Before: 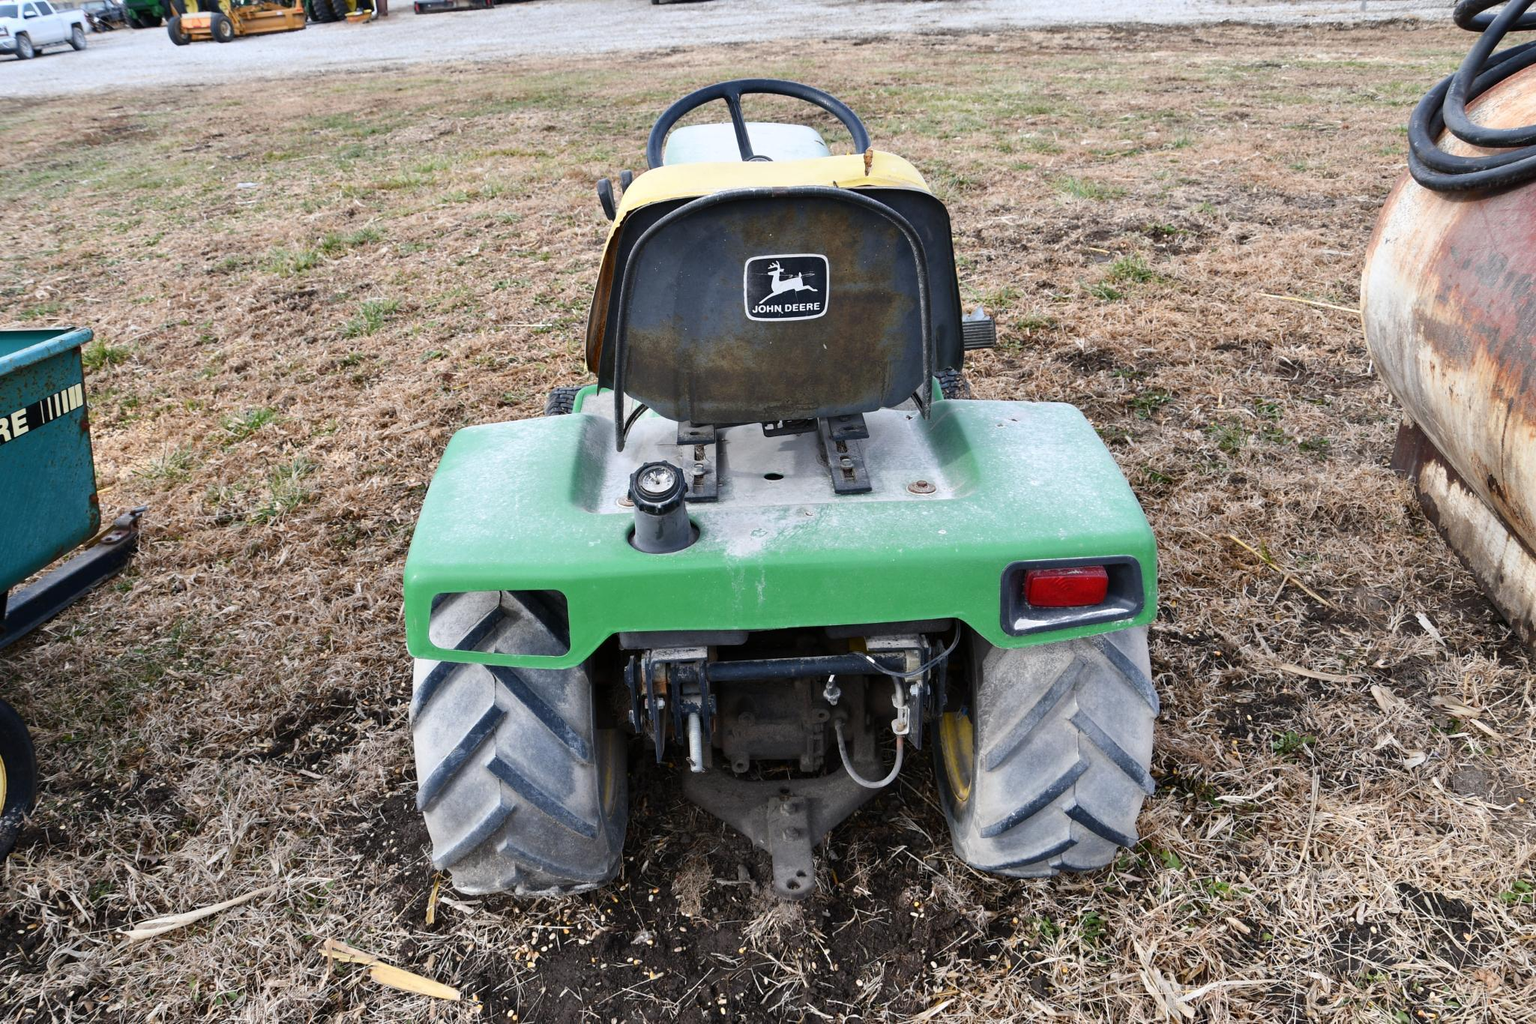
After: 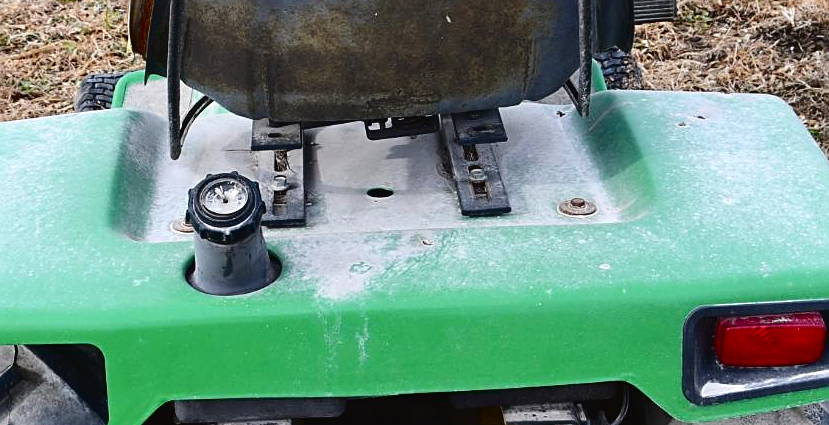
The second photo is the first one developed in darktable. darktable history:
crop: left 31.868%, top 32.482%, right 27.649%, bottom 36.342%
sharpen: on, module defaults
tone equalizer: edges refinement/feathering 500, mask exposure compensation -1.57 EV, preserve details guided filter
tone curve: curves: ch0 [(0, 0.023) (0.132, 0.075) (0.241, 0.178) (0.487, 0.491) (0.782, 0.8) (1, 0.989)]; ch1 [(0, 0) (0.396, 0.369) (0.467, 0.454) (0.498, 0.5) (0.518, 0.517) (0.57, 0.586) (0.619, 0.663) (0.692, 0.744) (1, 1)]; ch2 [(0, 0) (0.427, 0.416) (0.483, 0.481) (0.503, 0.503) (0.526, 0.527) (0.563, 0.573) (0.632, 0.667) (0.705, 0.737) (0.985, 0.966)], color space Lab, independent channels, preserve colors none
